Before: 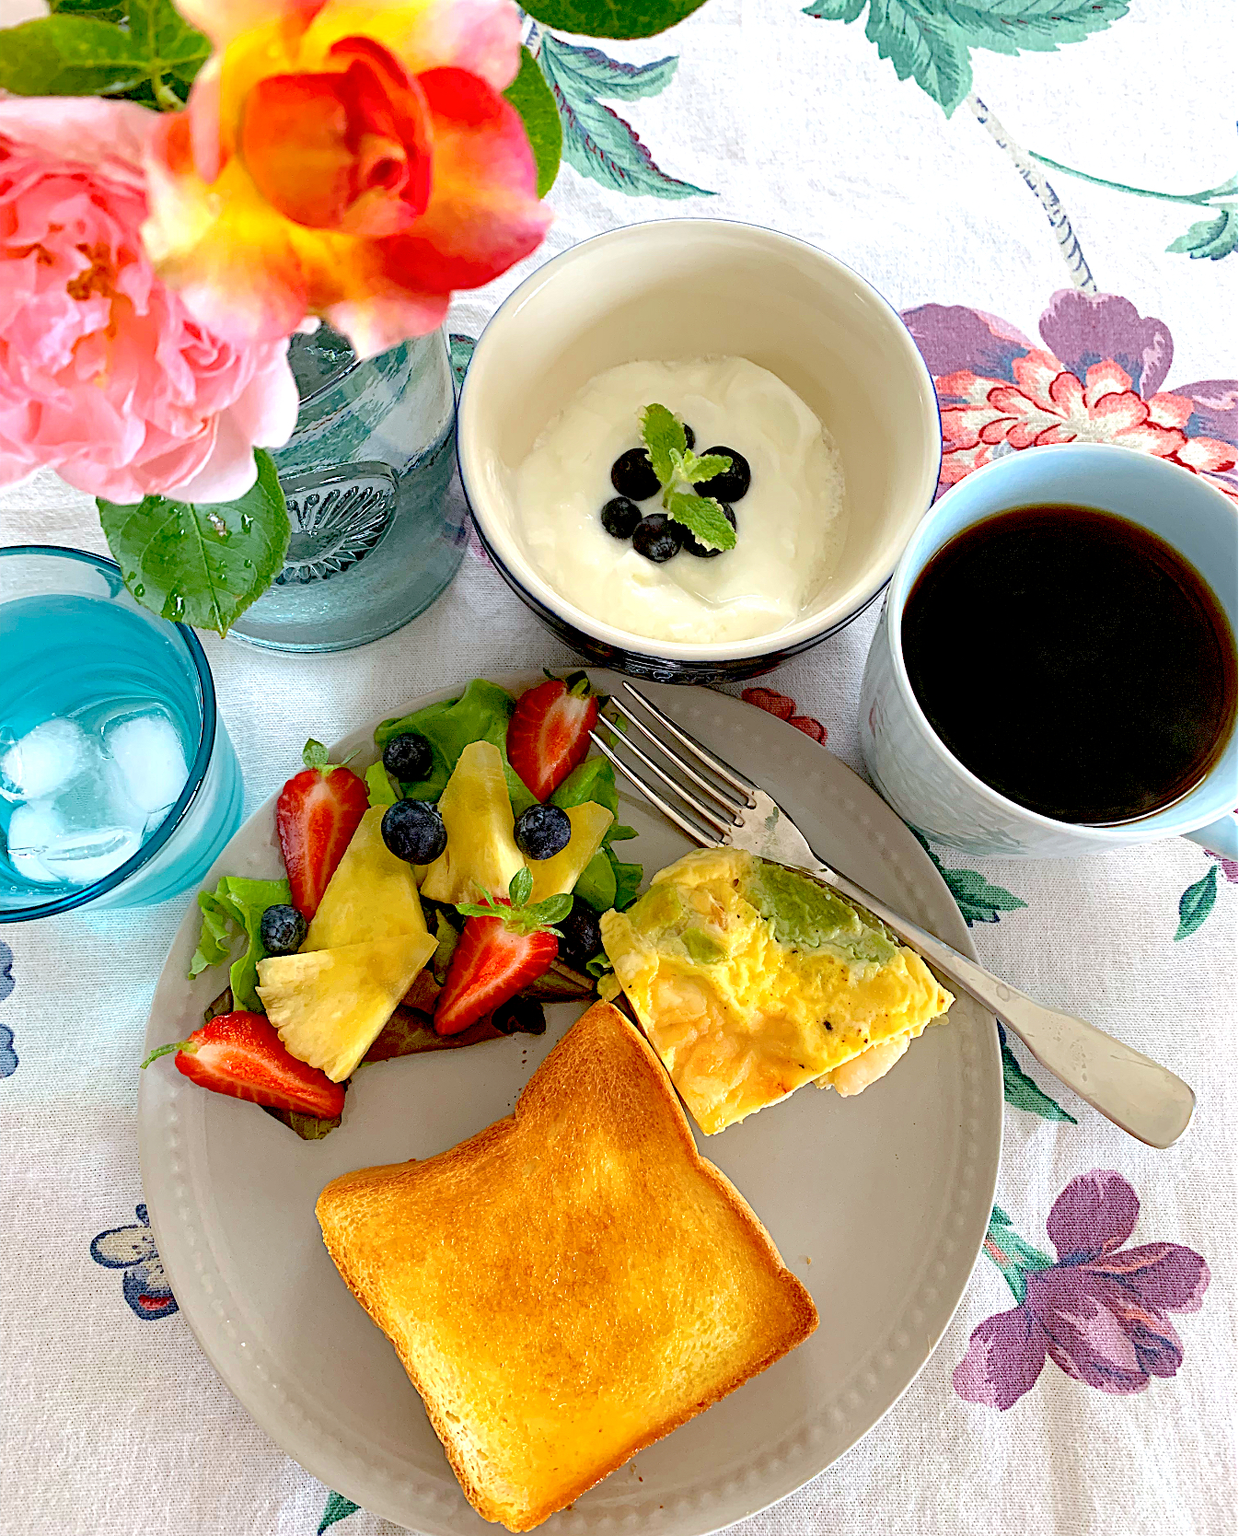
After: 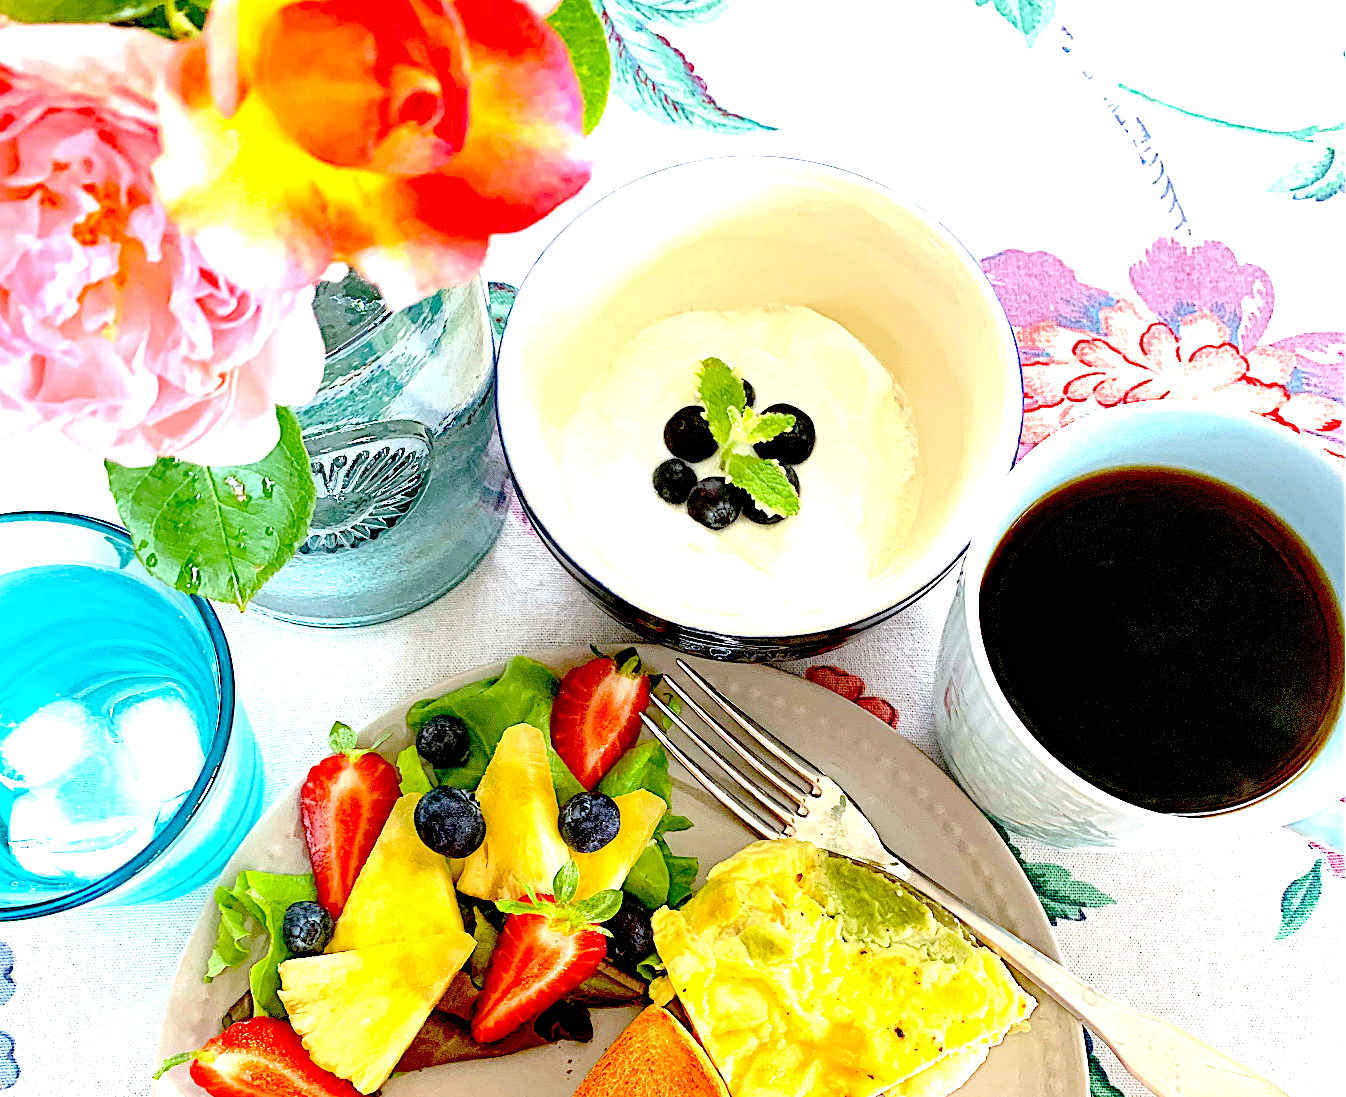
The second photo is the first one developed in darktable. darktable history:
tone equalizer: on, module defaults
exposure: black level correction 0, exposure 1.2 EV, compensate exposure bias true, compensate highlight preservation false
haze removal: compatibility mode true, adaptive false
crop and rotate: top 4.885%, bottom 29.333%
